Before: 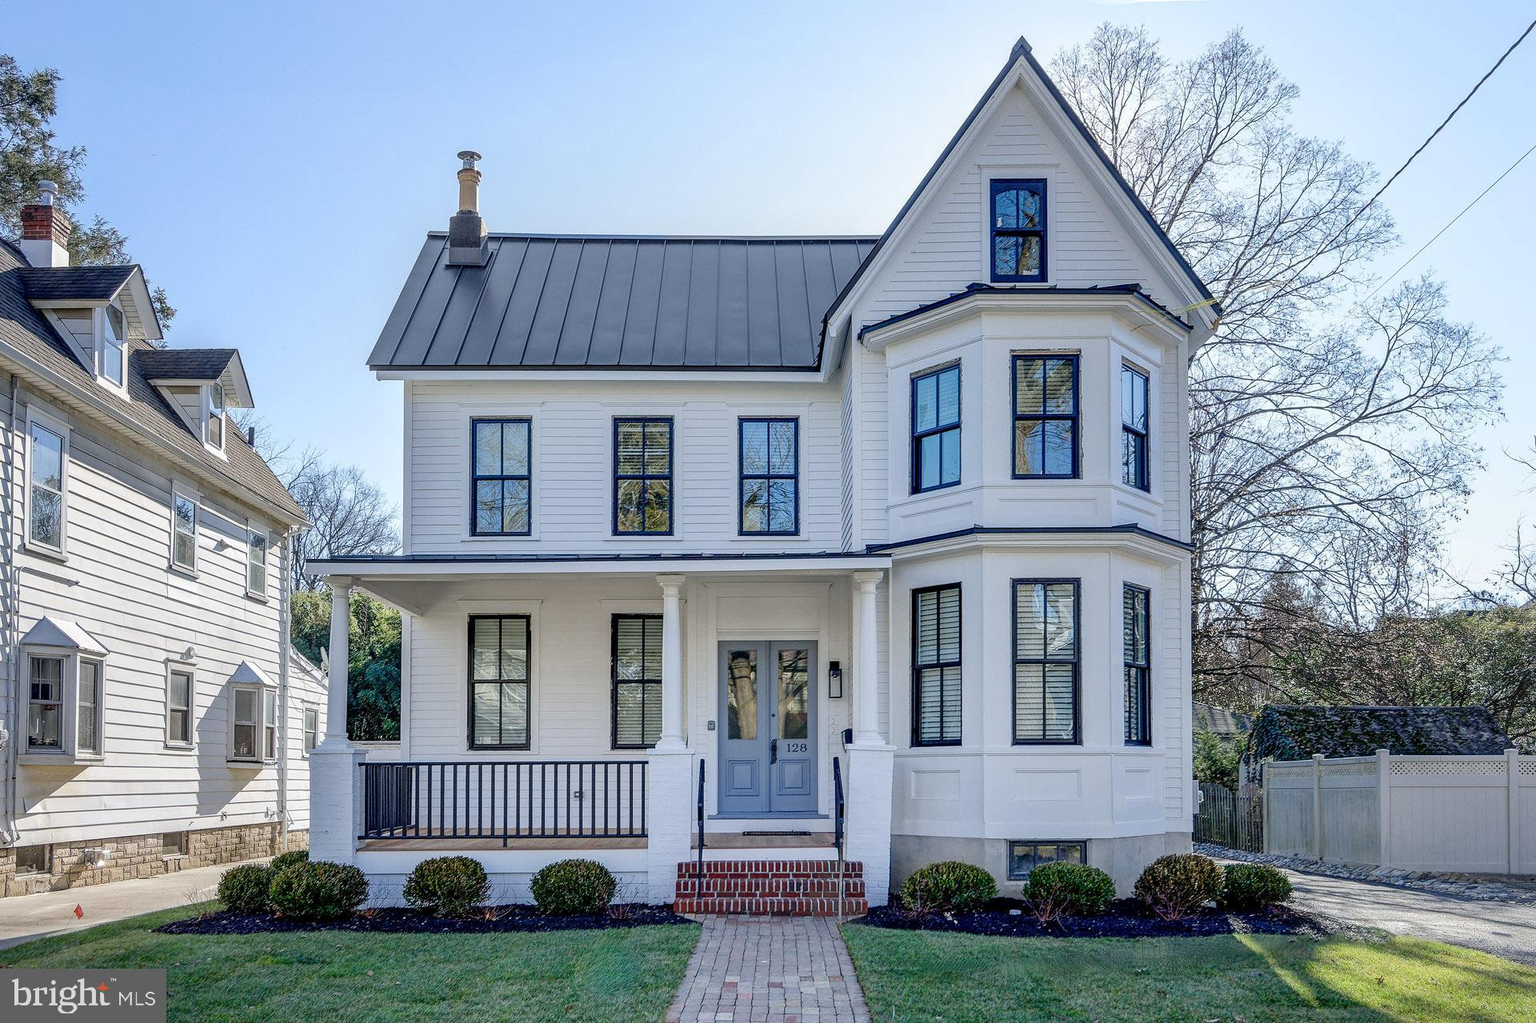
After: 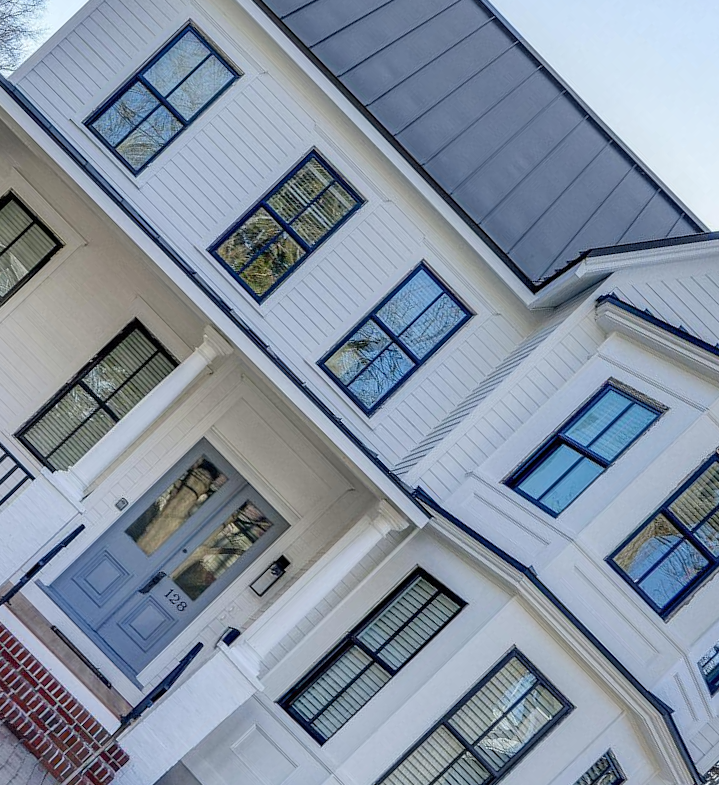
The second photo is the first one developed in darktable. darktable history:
shadows and highlights: shadows 51.96, highlights -28.68, soften with gaussian
crop and rotate: angle -45.95°, top 16.182%, right 0.913%, bottom 11.721%
